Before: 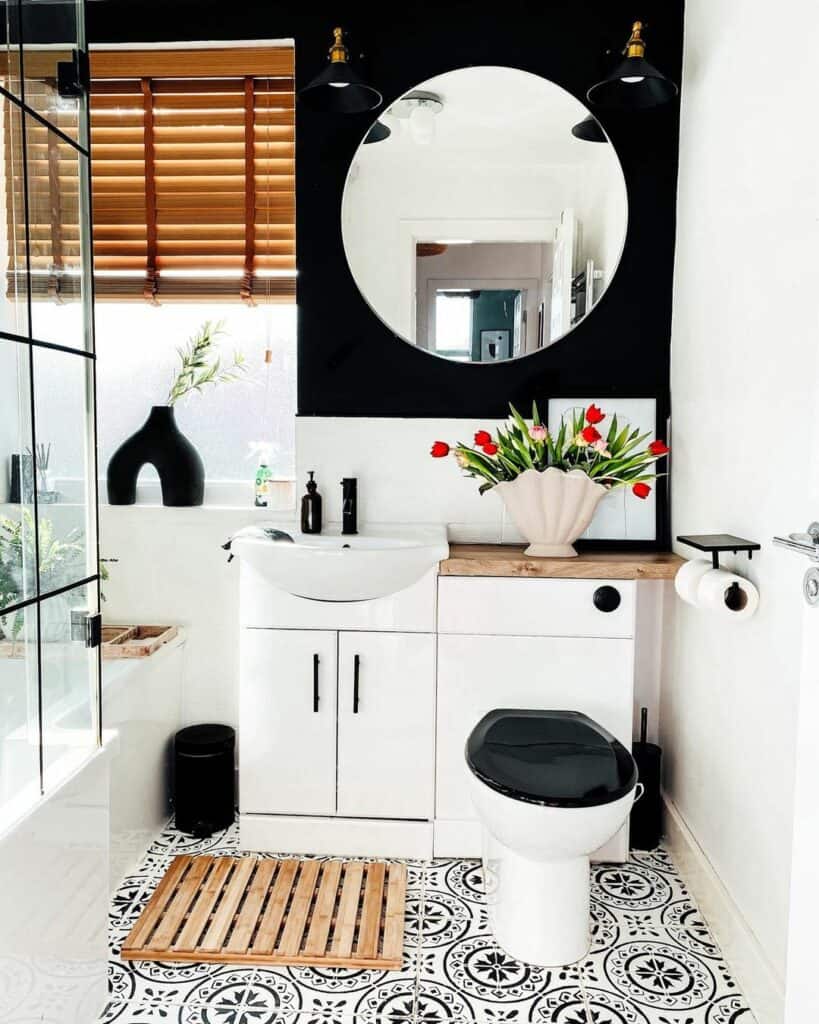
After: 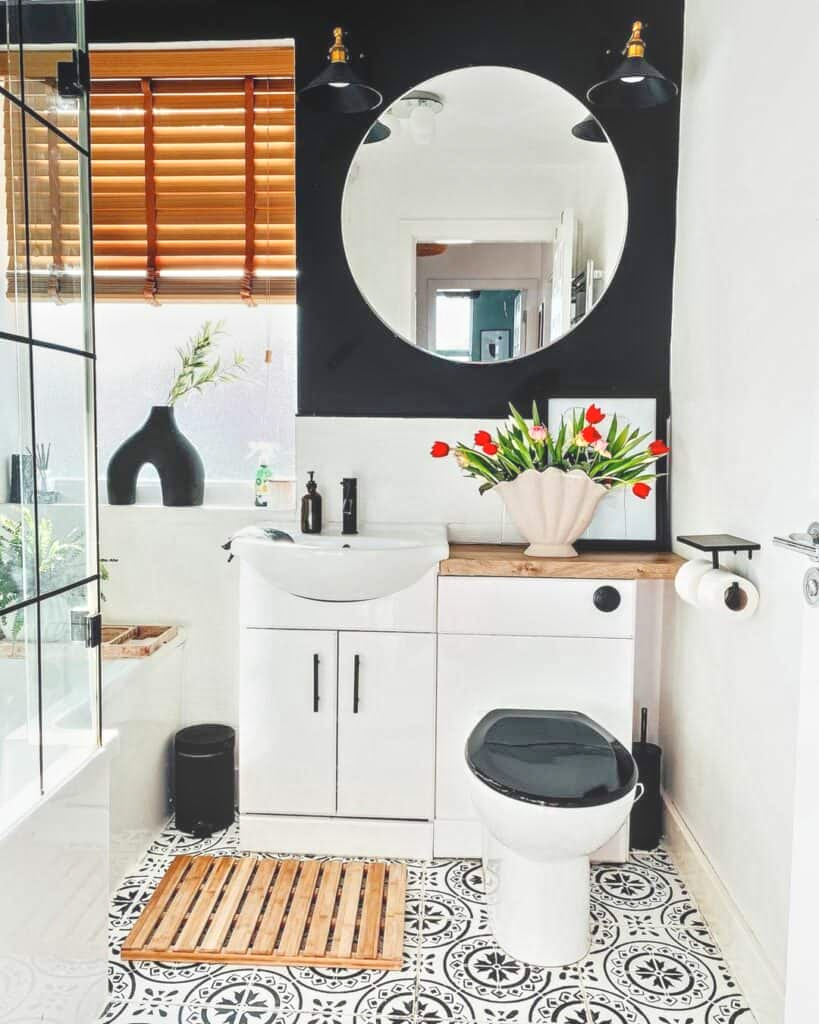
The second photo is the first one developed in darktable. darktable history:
tone equalizer: -8 EV 0.999 EV, -7 EV 1 EV, -6 EV 0.977 EV, -5 EV 0.979 EV, -4 EV 1.03 EV, -3 EV 0.755 EV, -2 EV 0.479 EV, -1 EV 0.243 EV, mask exposure compensation -0.501 EV
local contrast: highlights 47%, shadows 5%, detail 99%
